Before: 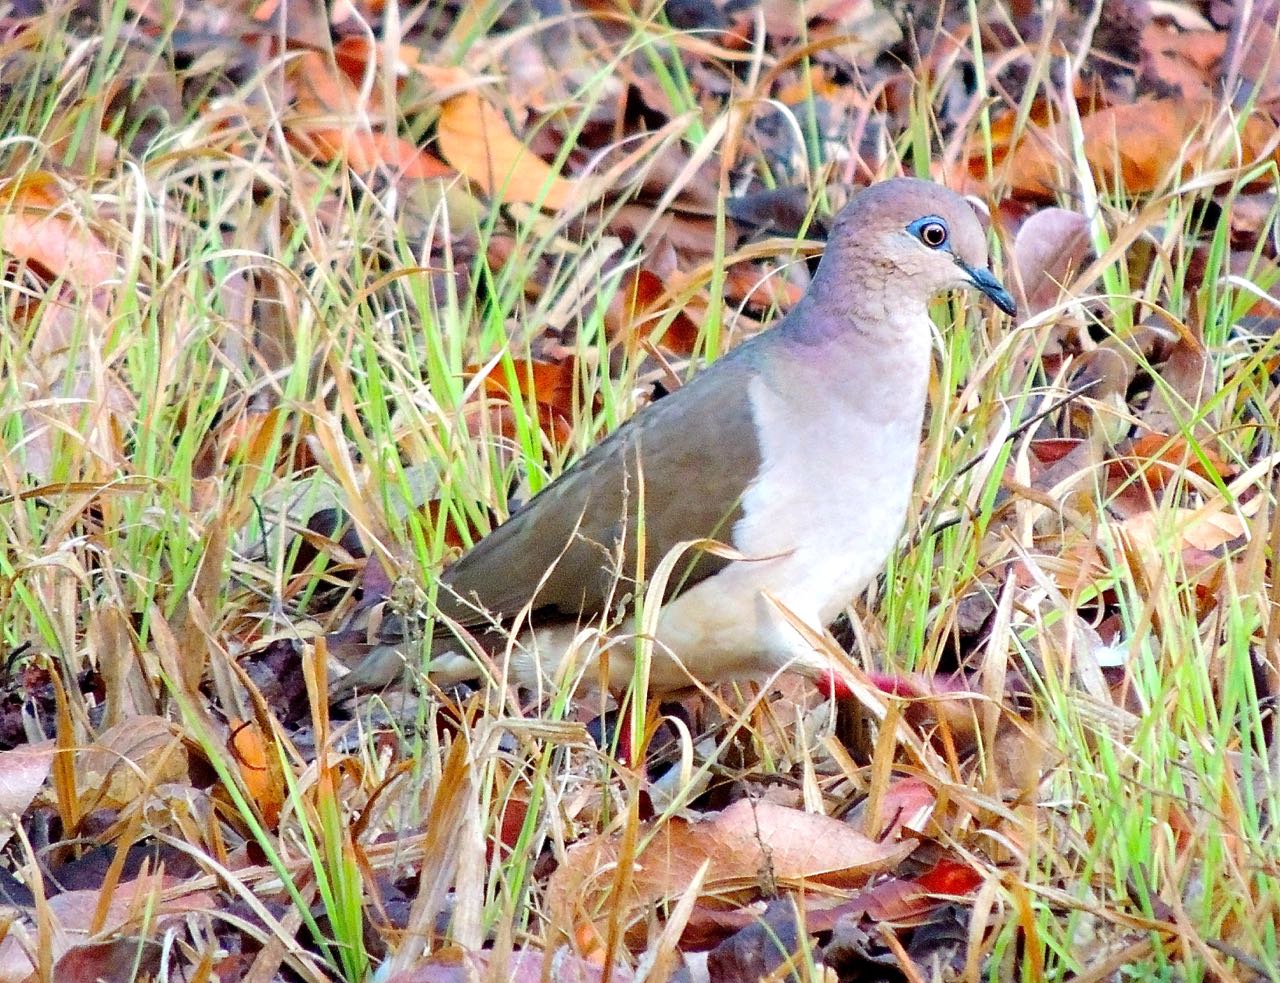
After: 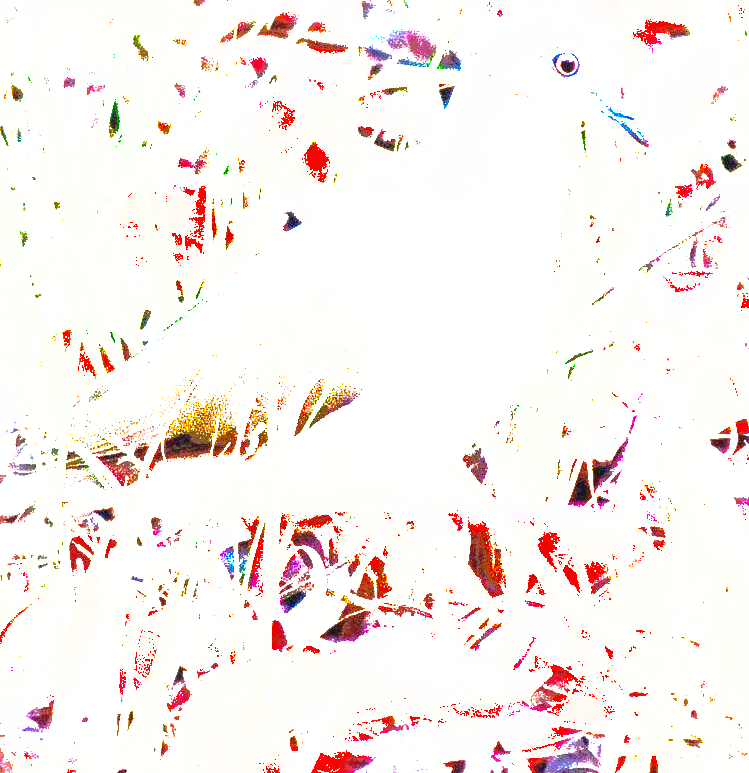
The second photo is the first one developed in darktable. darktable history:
crop and rotate: left 28.674%, top 17.334%, right 12.81%, bottom 3.966%
exposure: black level correction 0, exposure 3.985 EV, compensate exposure bias true, compensate highlight preservation false
shadows and highlights: shadows 40, highlights -60.01, highlights color adjustment 89.16%
